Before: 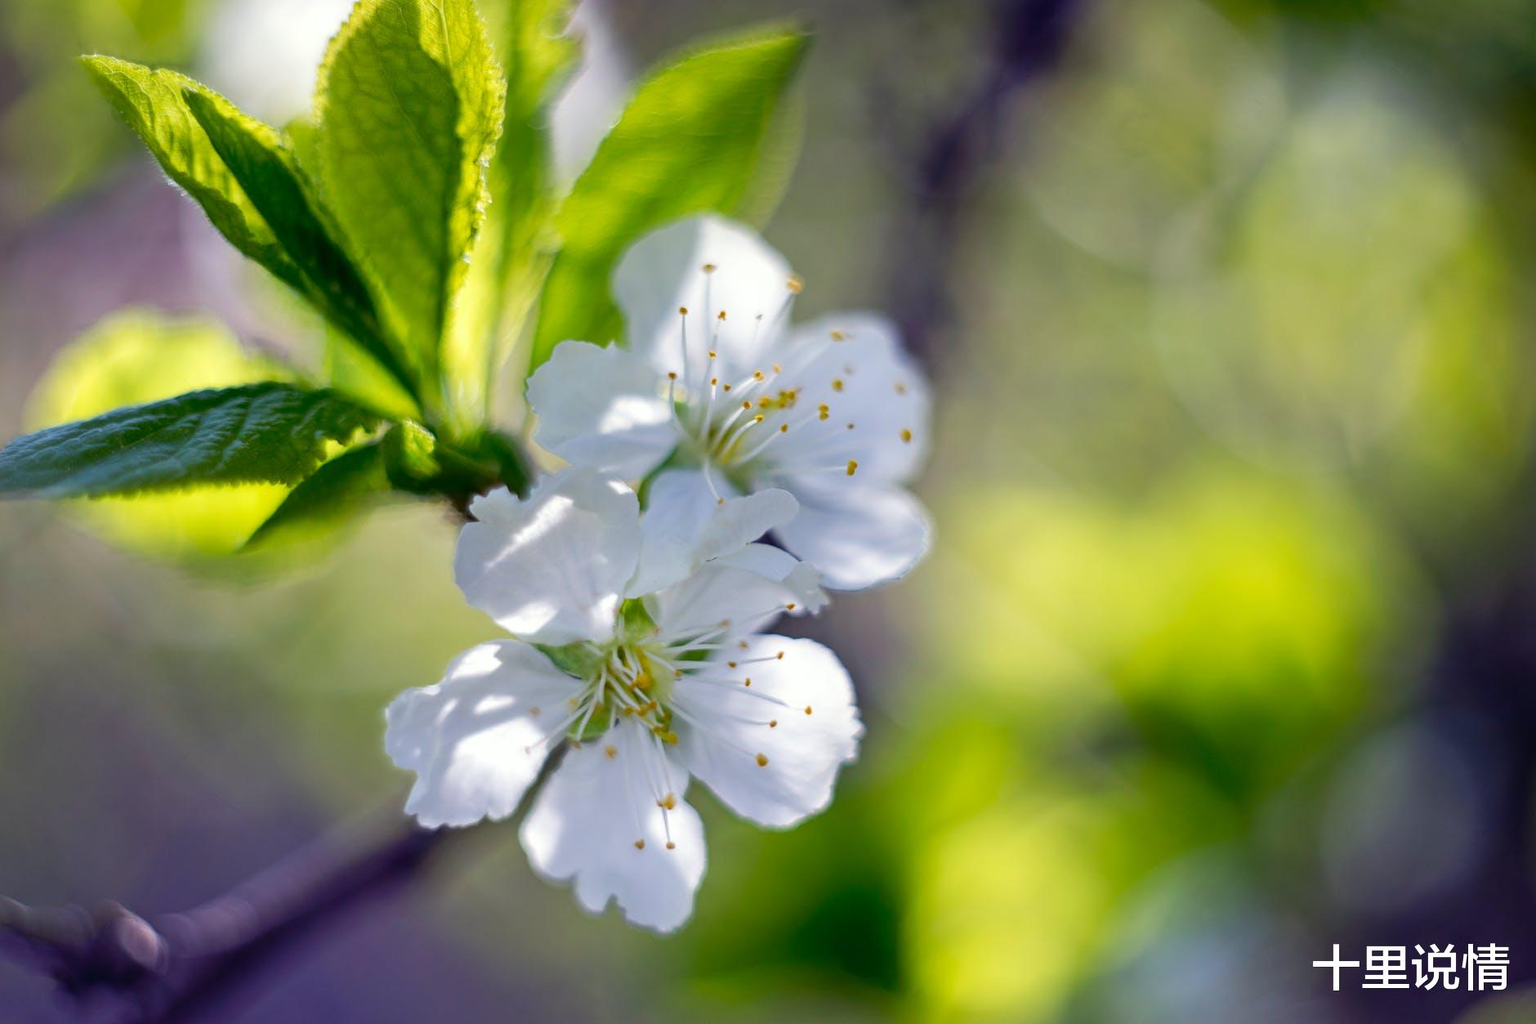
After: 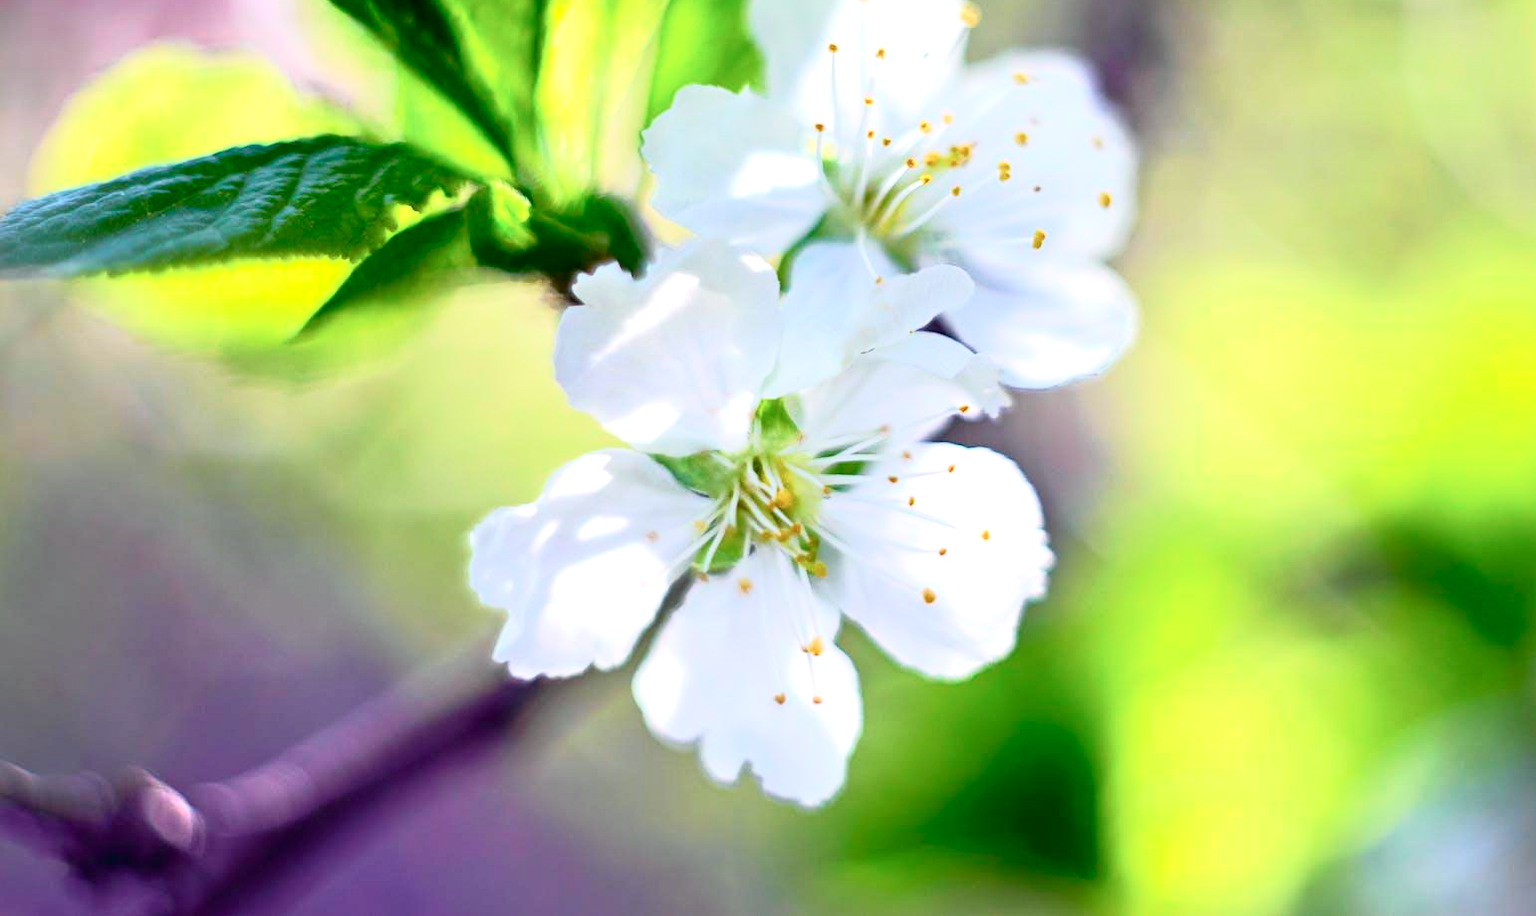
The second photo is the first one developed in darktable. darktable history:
crop: top 26.531%, right 17.959%
tone curve: curves: ch0 [(0, 0) (0.051, 0.027) (0.096, 0.071) (0.241, 0.247) (0.455, 0.52) (0.594, 0.692) (0.715, 0.845) (0.84, 0.936) (1, 1)]; ch1 [(0, 0) (0.1, 0.038) (0.318, 0.243) (0.399, 0.351) (0.478, 0.469) (0.499, 0.499) (0.534, 0.549) (0.565, 0.605) (0.601, 0.644) (0.666, 0.701) (1, 1)]; ch2 [(0, 0) (0.453, 0.45) (0.479, 0.483) (0.504, 0.499) (0.52, 0.508) (0.561, 0.573) (0.592, 0.617) (0.824, 0.815) (1, 1)], color space Lab, independent channels, preserve colors none
exposure: exposure 0.6 EV, compensate highlight preservation false
